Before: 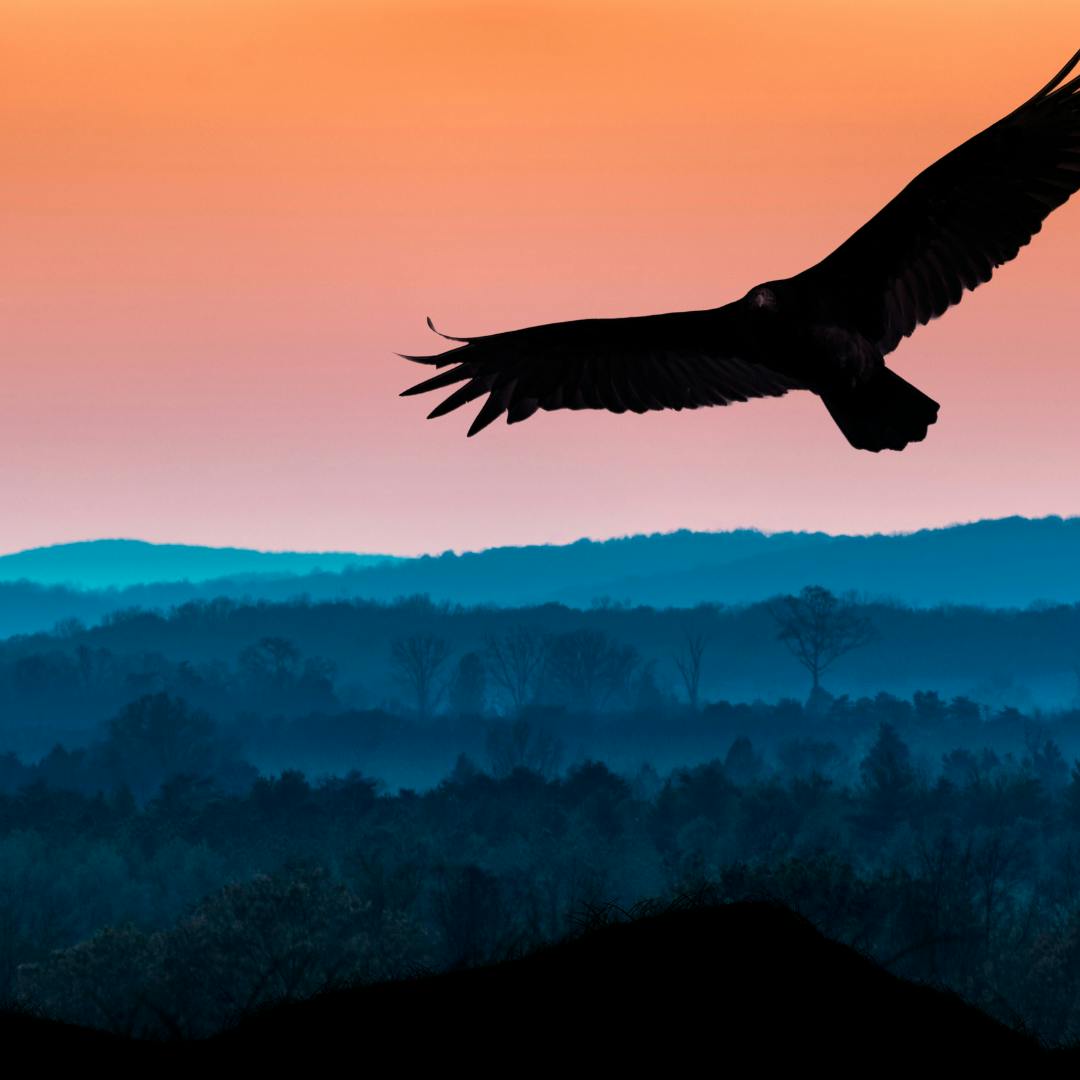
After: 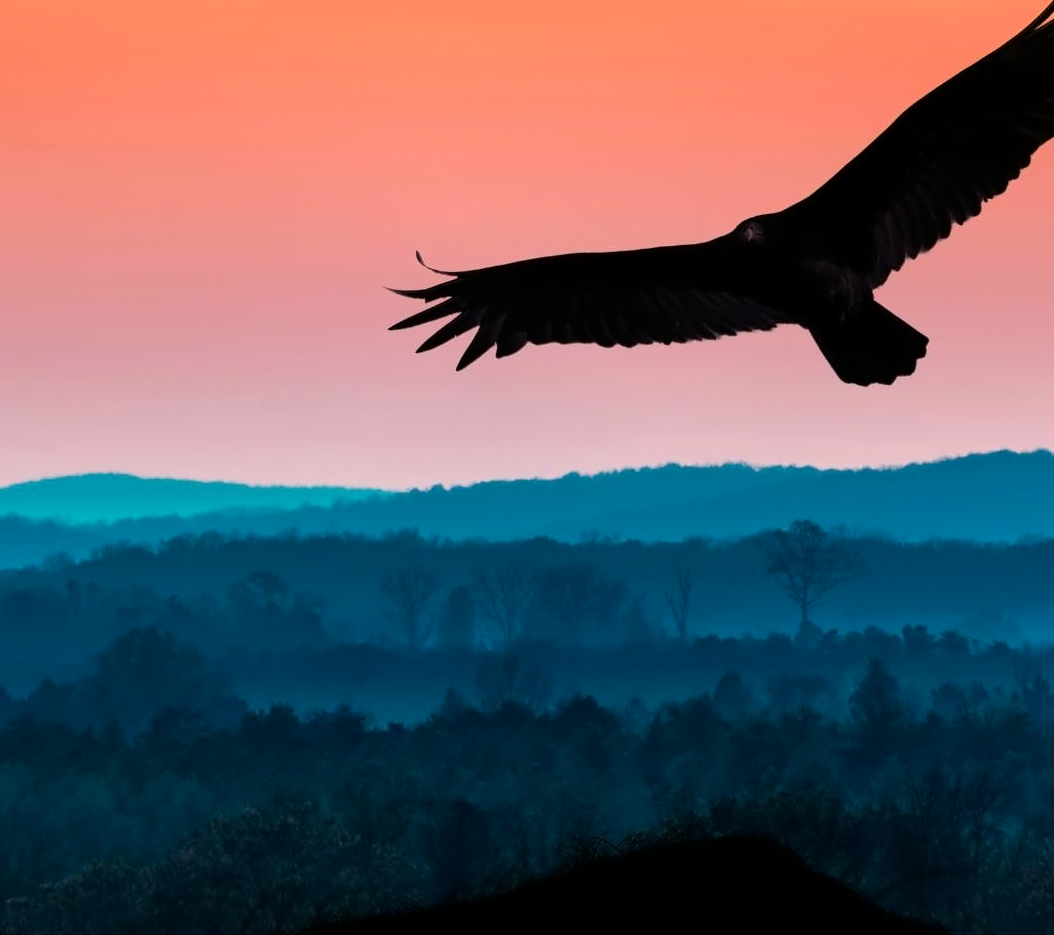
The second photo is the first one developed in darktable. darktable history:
contrast equalizer: y [[0.5 ×4, 0.524, 0.59], [0.5 ×6], [0.5 ×6], [0, 0, 0, 0.01, 0.045, 0.012], [0, 0, 0, 0.044, 0.195, 0.131]]
color zones: curves: ch1 [(0.239, 0.552) (0.75, 0.5)]; ch2 [(0.25, 0.462) (0.749, 0.457)]
crop: left 1.109%, top 6.186%, right 1.286%, bottom 7.204%
